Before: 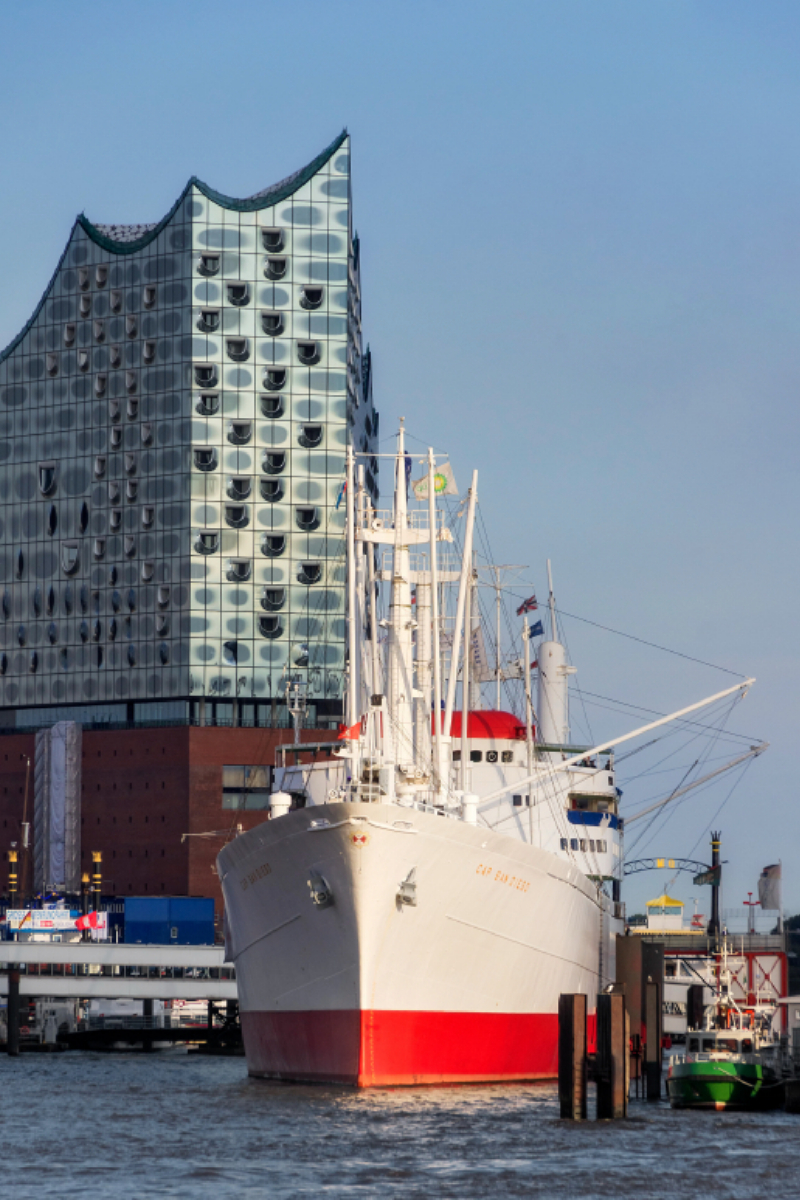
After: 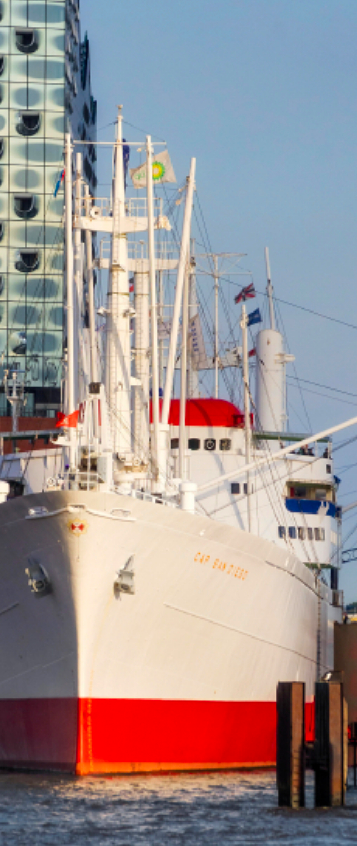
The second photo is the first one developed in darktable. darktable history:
crop: left 35.299%, top 26.049%, right 19.974%, bottom 3.43%
color balance rgb: shadows lift › hue 85.69°, perceptual saturation grading › global saturation 29.957%
